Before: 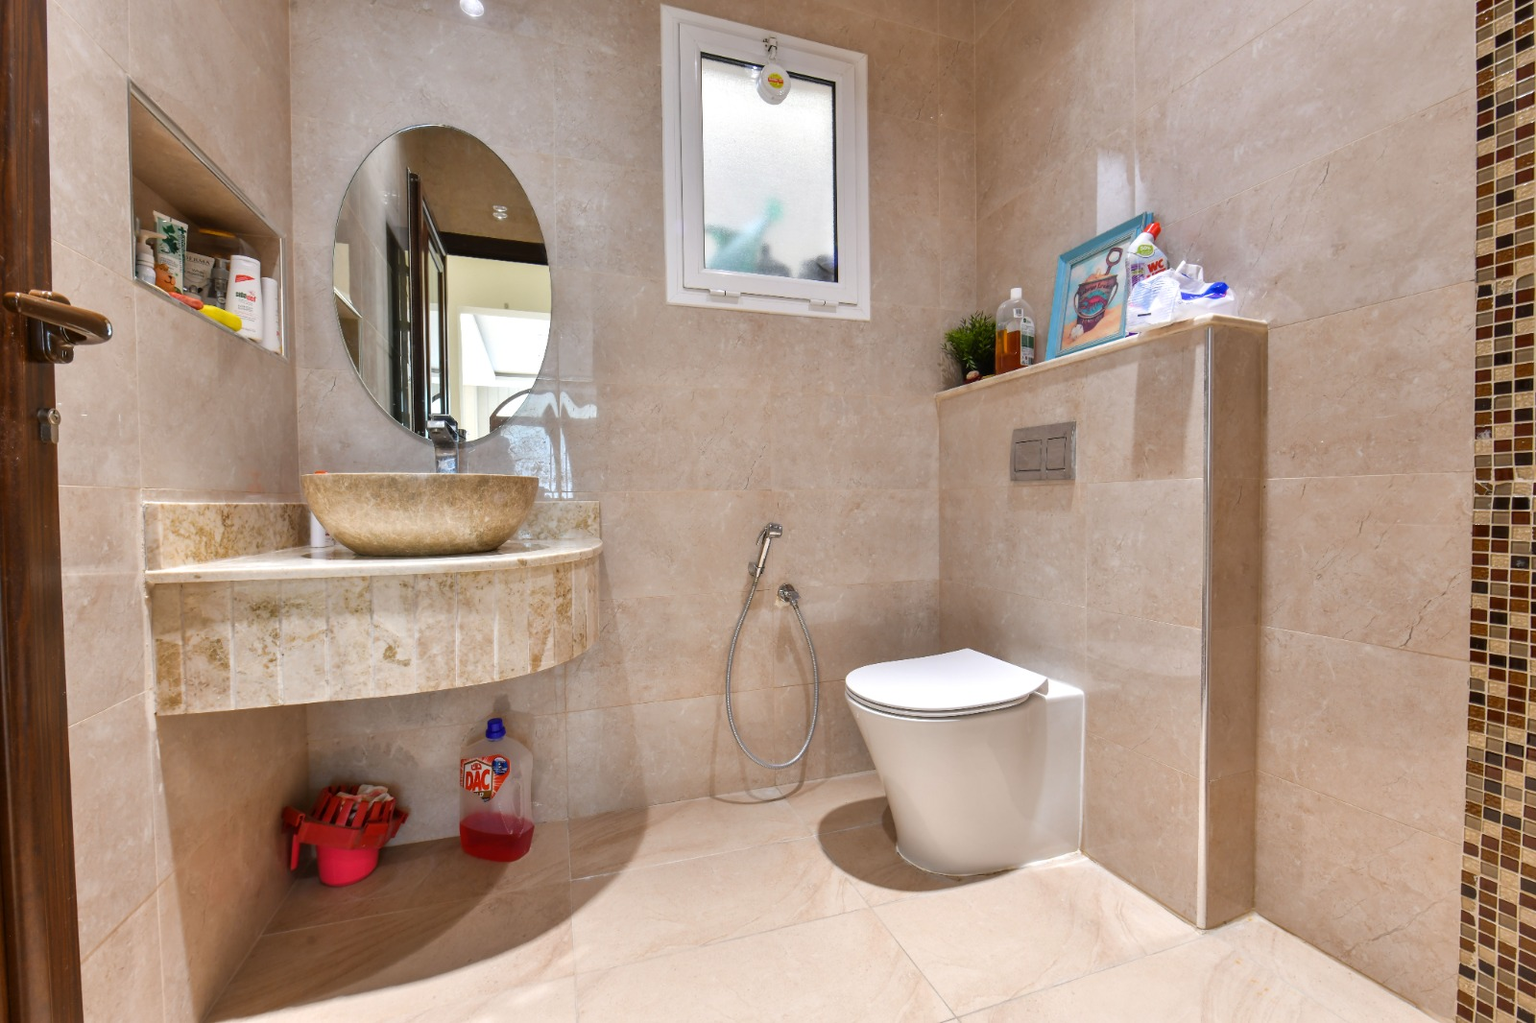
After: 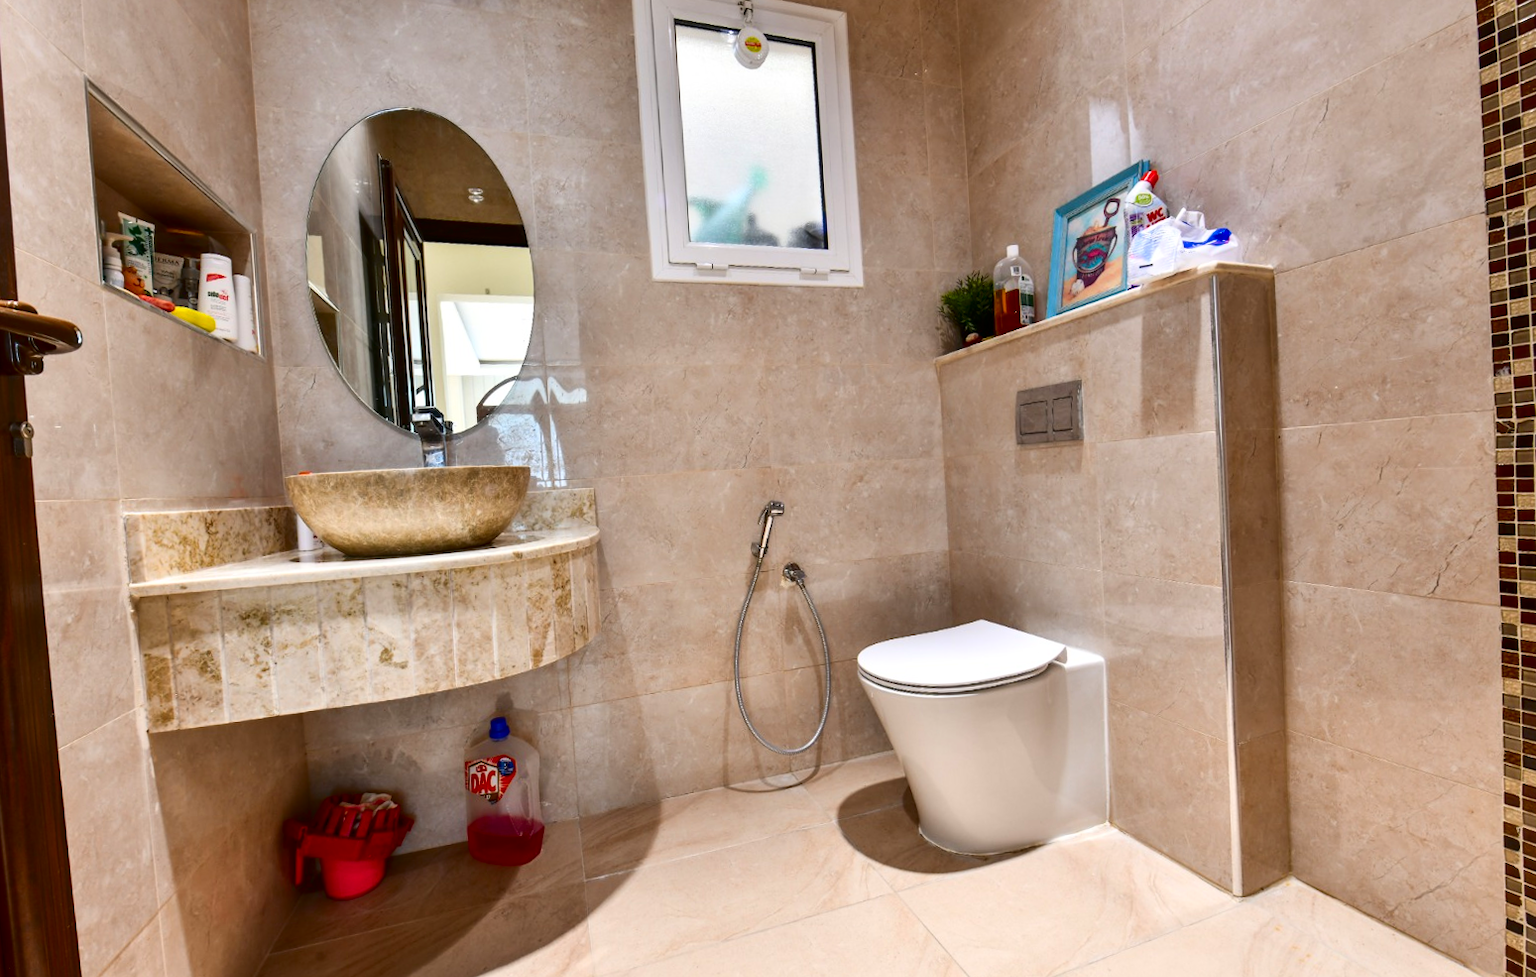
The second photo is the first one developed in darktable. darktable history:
contrast brightness saturation: contrast 0.21, brightness -0.11, saturation 0.21
rotate and perspective: rotation -3°, crop left 0.031, crop right 0.968, crop top 0.07, crop bottom 0.93
